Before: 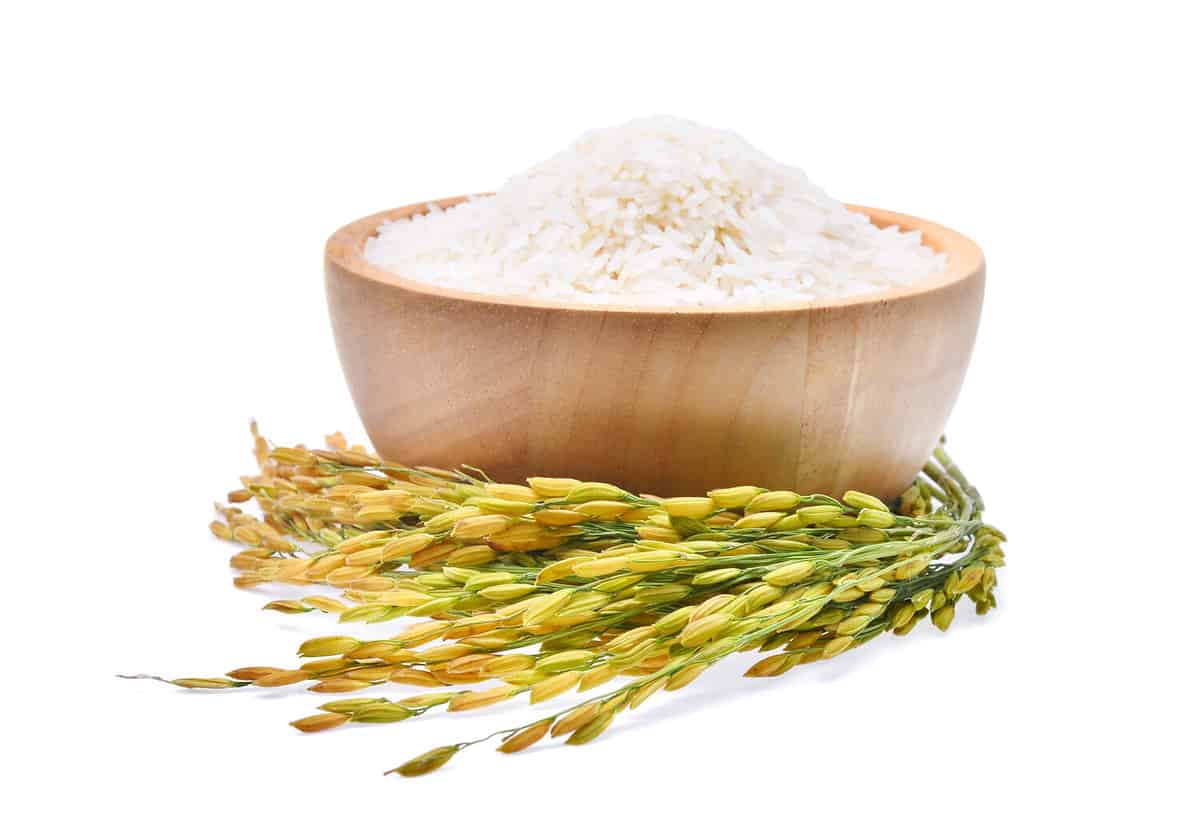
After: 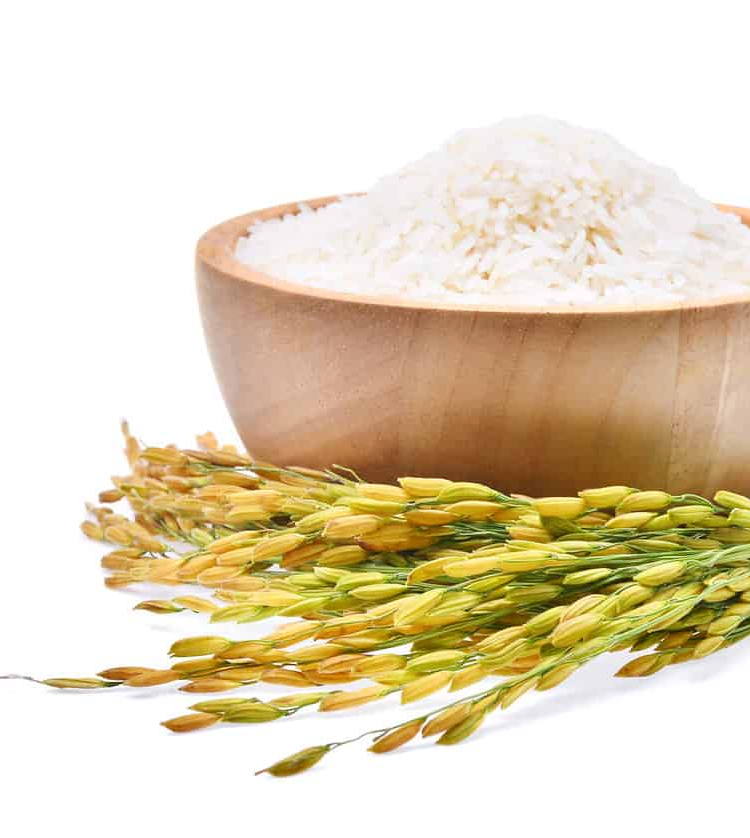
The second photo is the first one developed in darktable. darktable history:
crop: left 10.84%, right 26.53%
contrast brightness saturation: contrast 0.074
